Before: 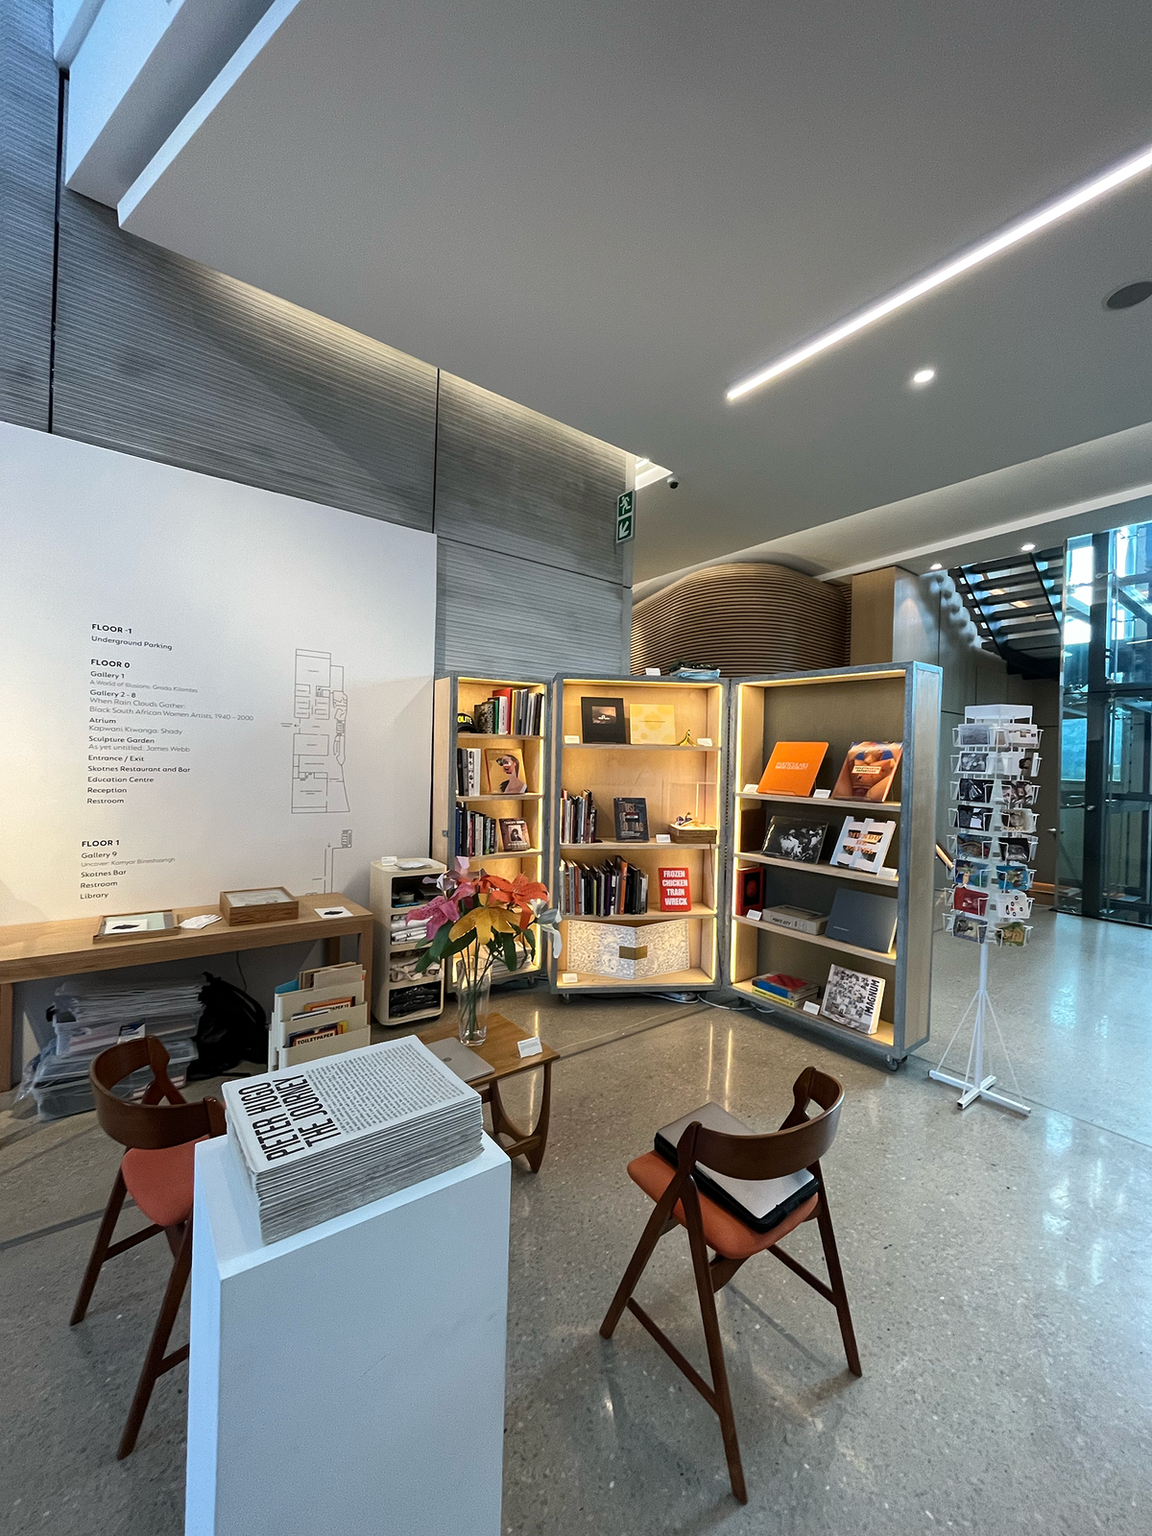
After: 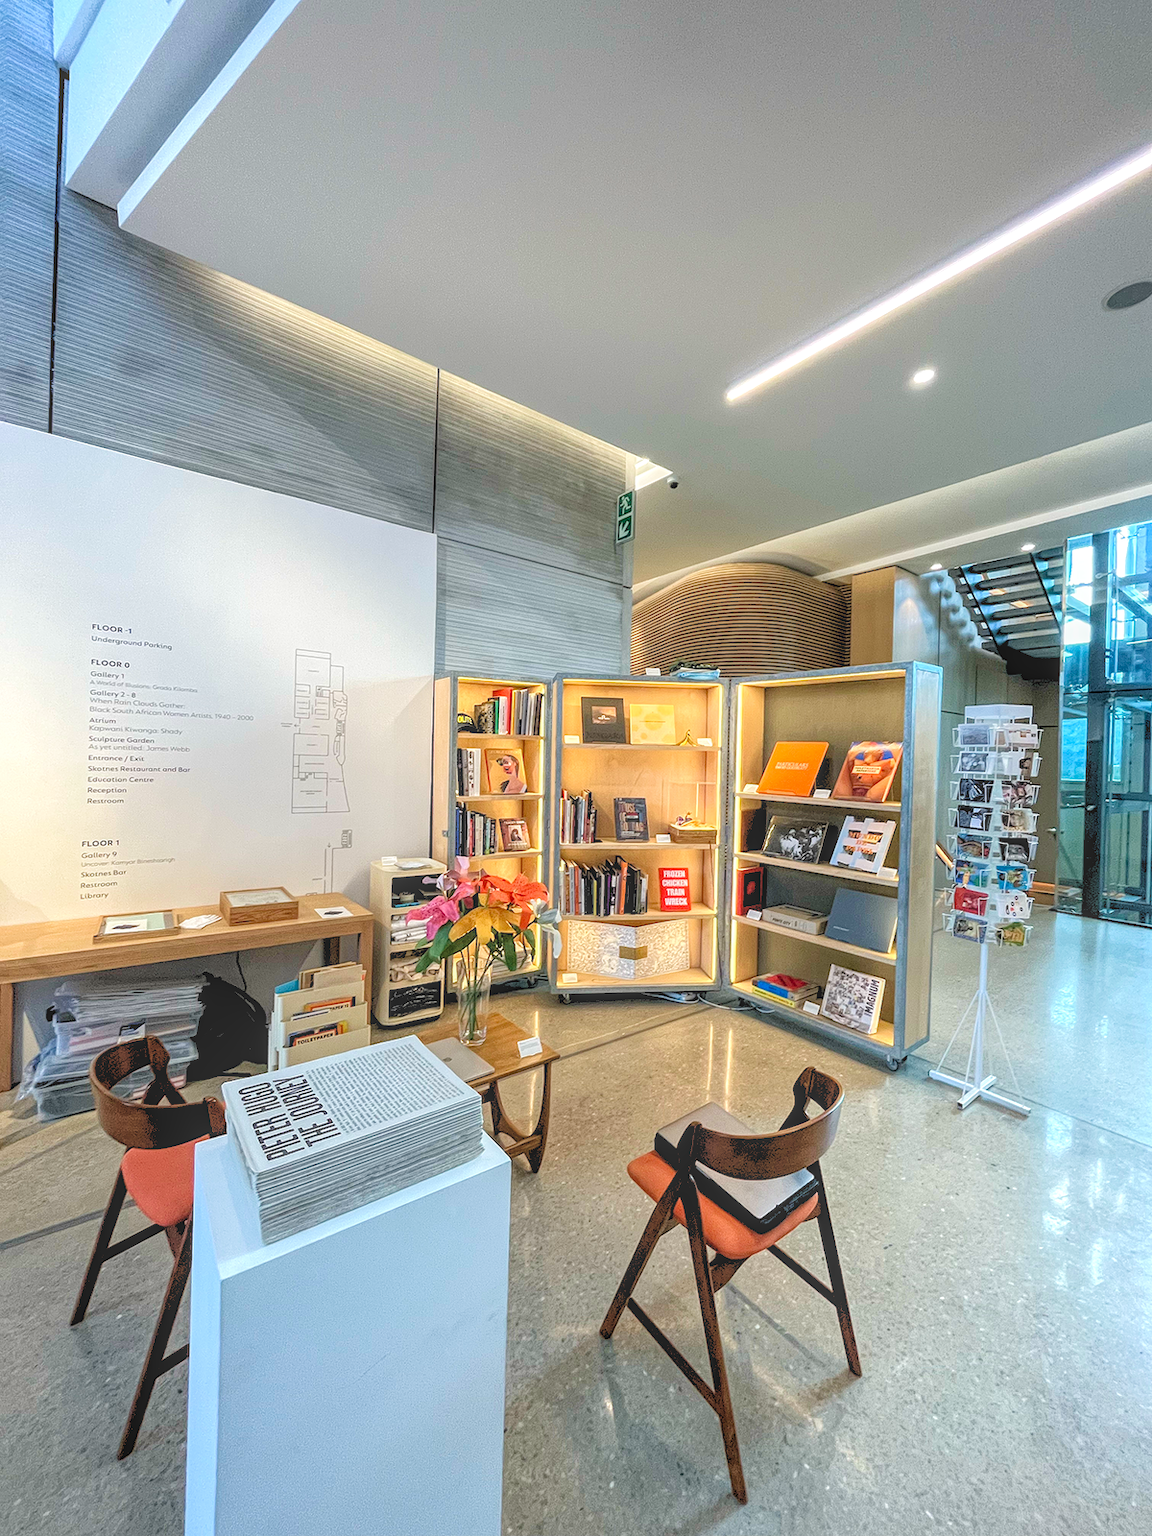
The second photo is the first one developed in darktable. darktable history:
levels: levels [0.072, 0.414, 0.976]
local contrast: highlights 66%, shadows 33%, detail 166%, midtone range 0.2
velvia: on, module defaults
